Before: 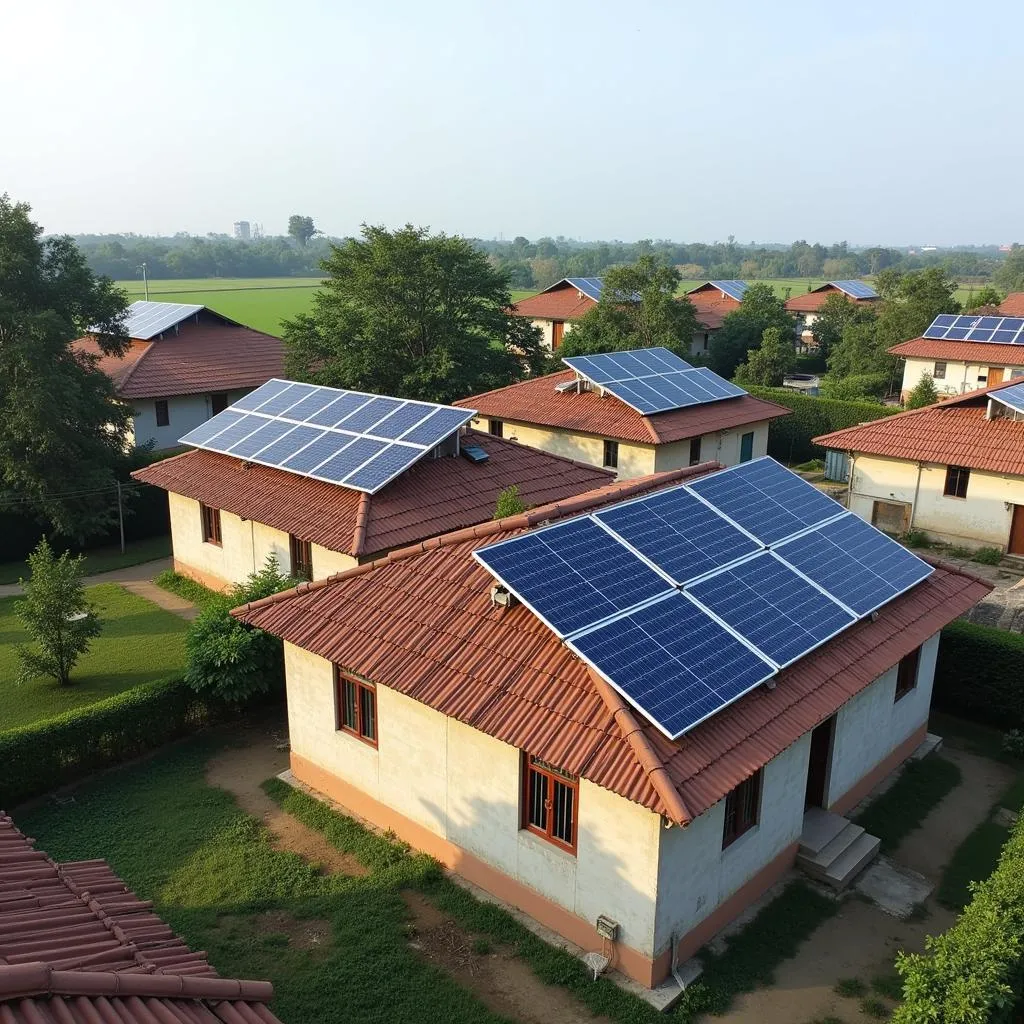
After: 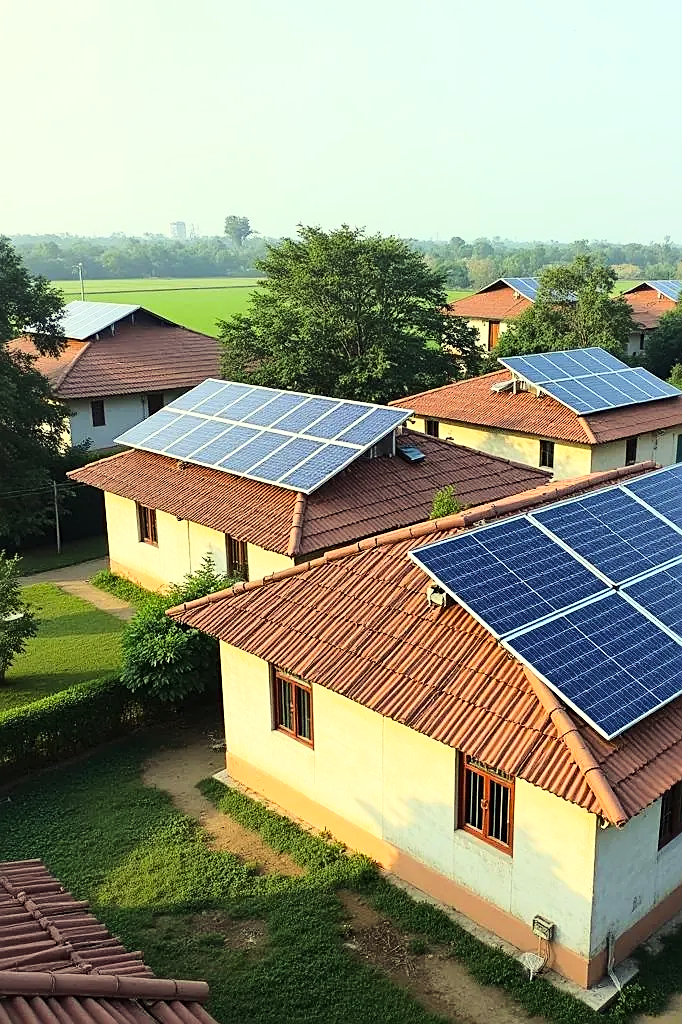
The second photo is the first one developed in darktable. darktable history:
color correction: highlights a* -5.67, highlights b* 10.87
crop and rotate: left 6.339%, right 27.054%
base curve: curves: ch0 [(0, 0) (0.028, 0.03) (0.121, 0.232) (0.46, 0.748) (0.859, 0.968) (1, 1)]
sharpen: on, module defaults
